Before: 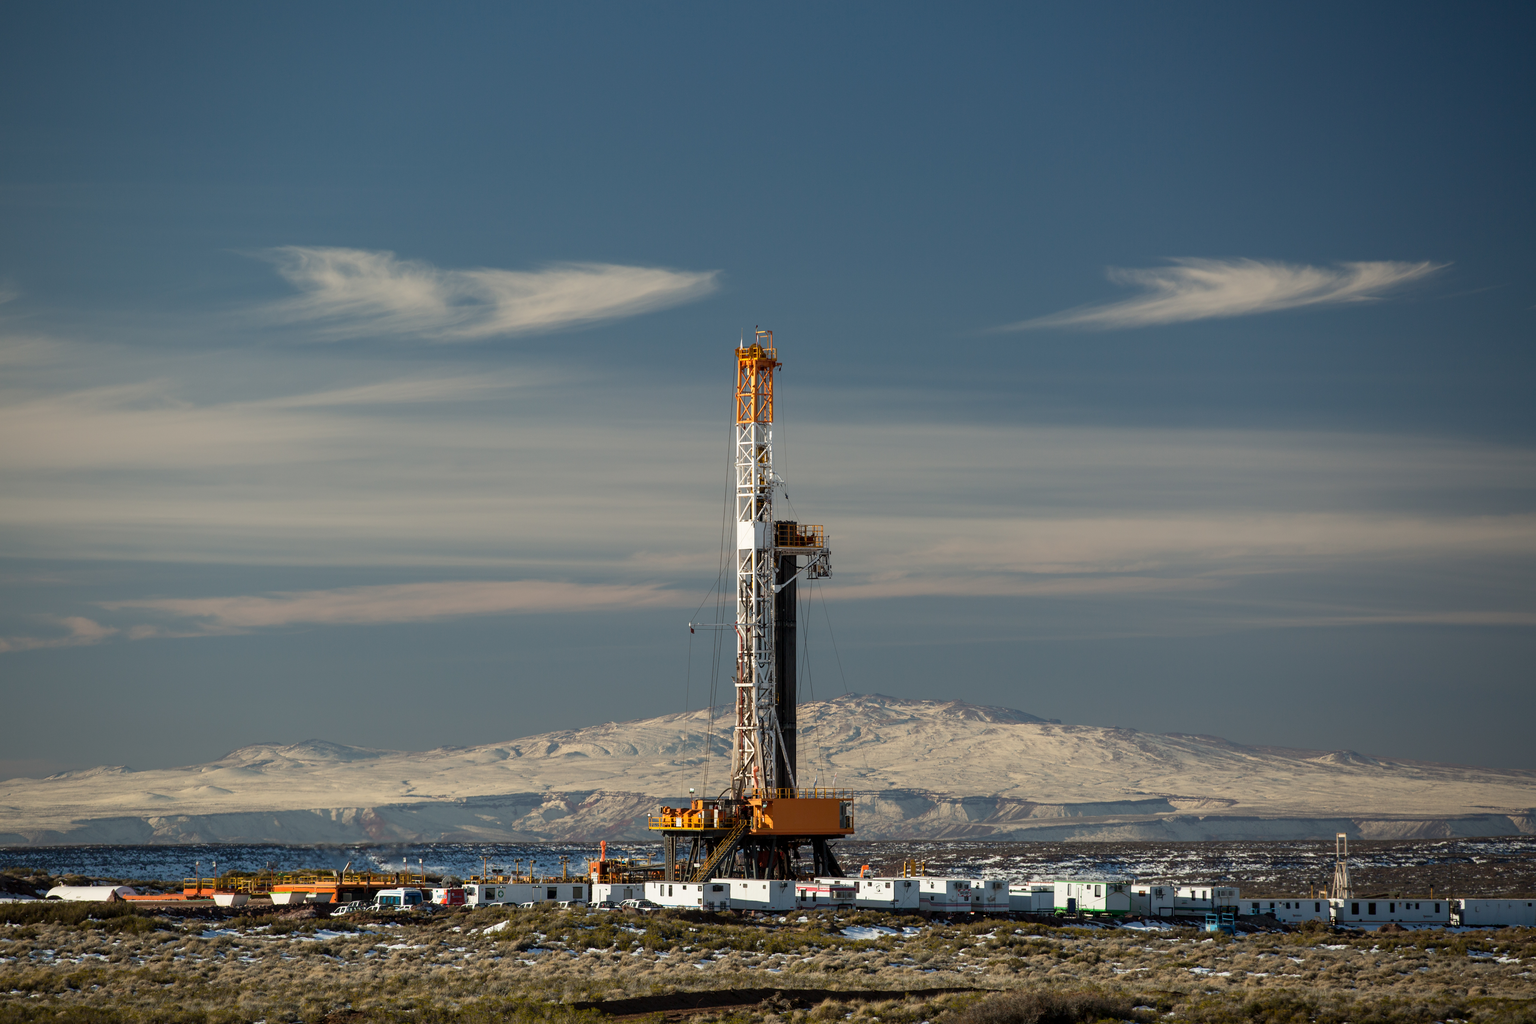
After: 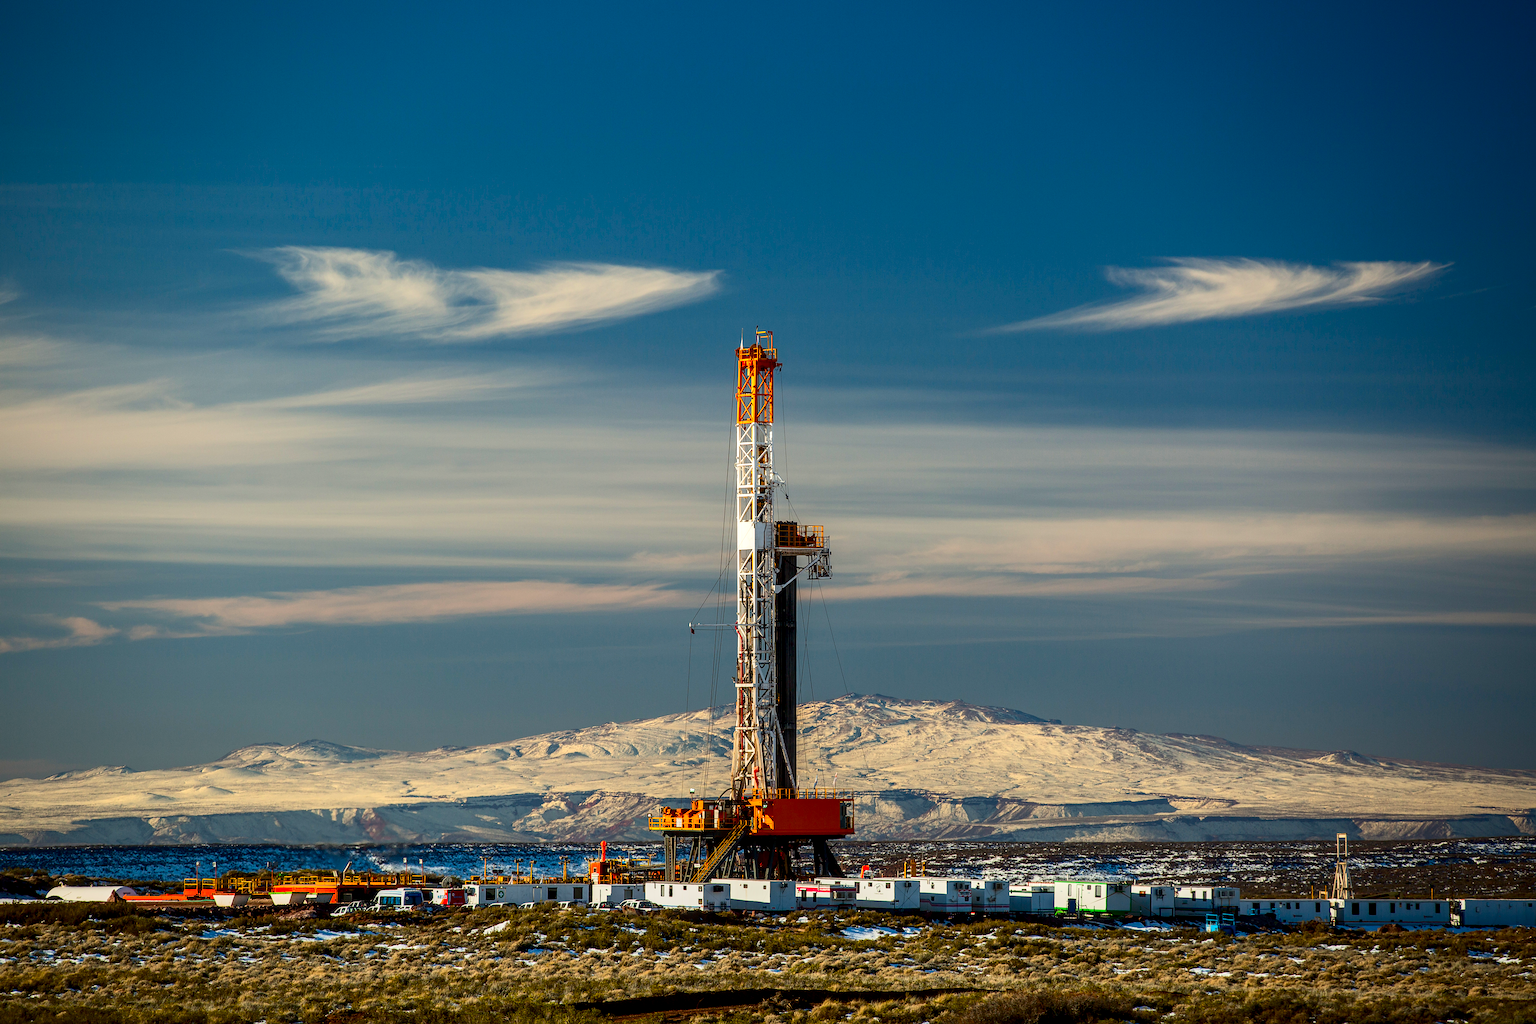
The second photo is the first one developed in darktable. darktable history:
tone equalizer: on, module defaults
sharpen: on, module defaults
local contrast: on, module defaults
contrast brightness saturation: contrast 0.265, brightness 0.011, saturation 0.861
